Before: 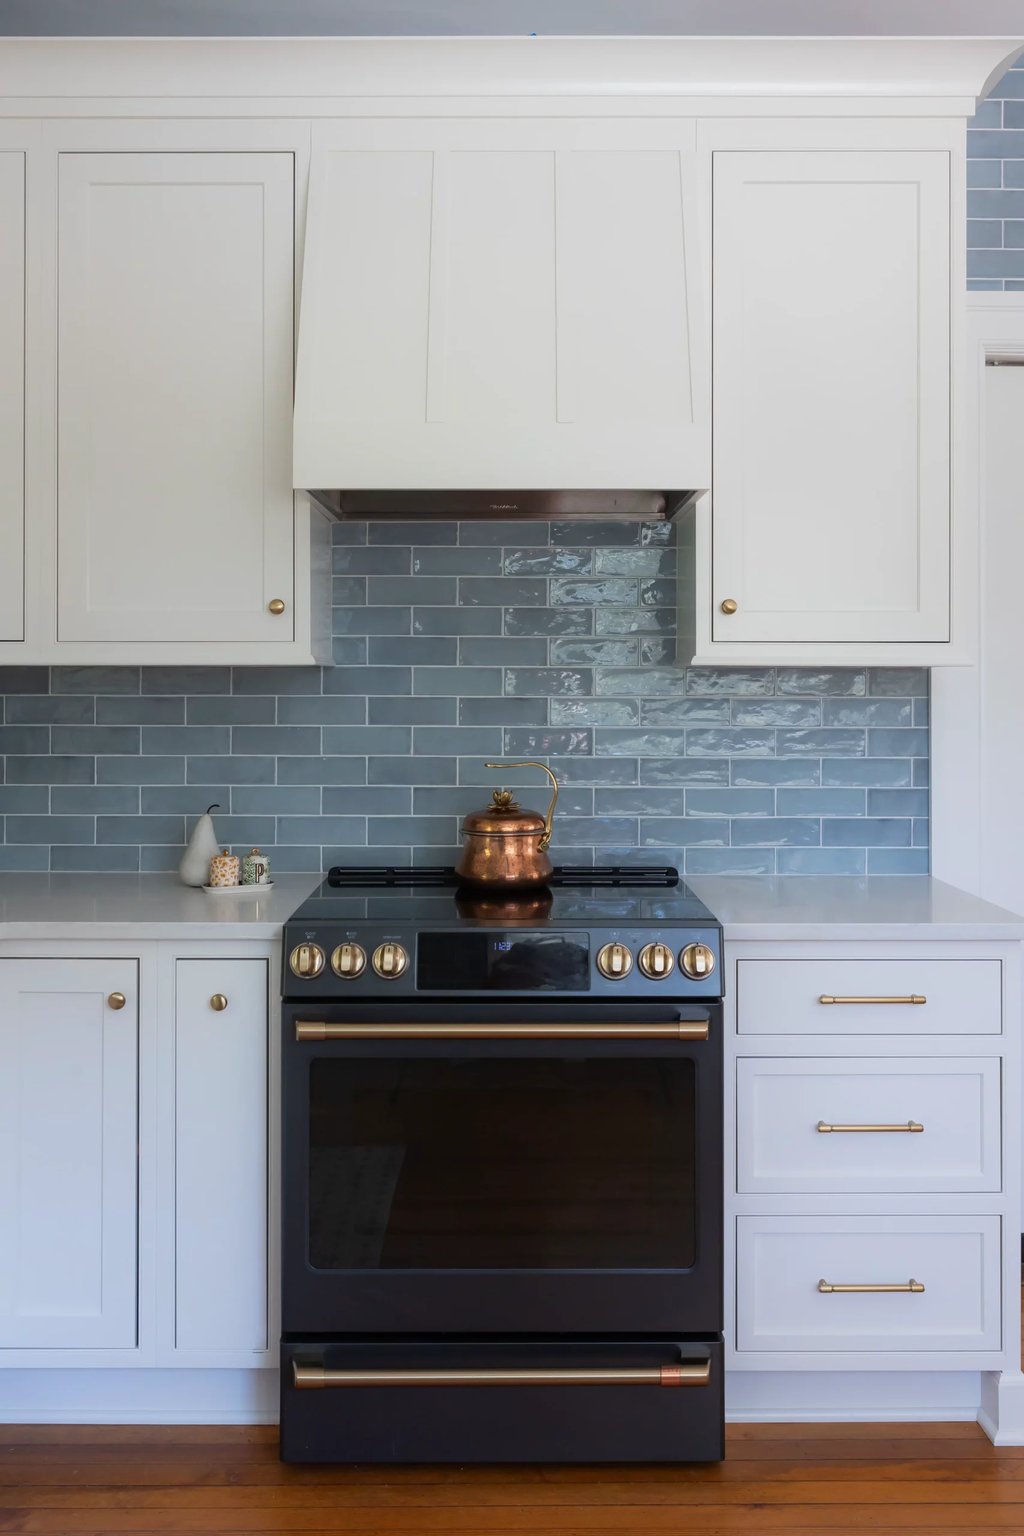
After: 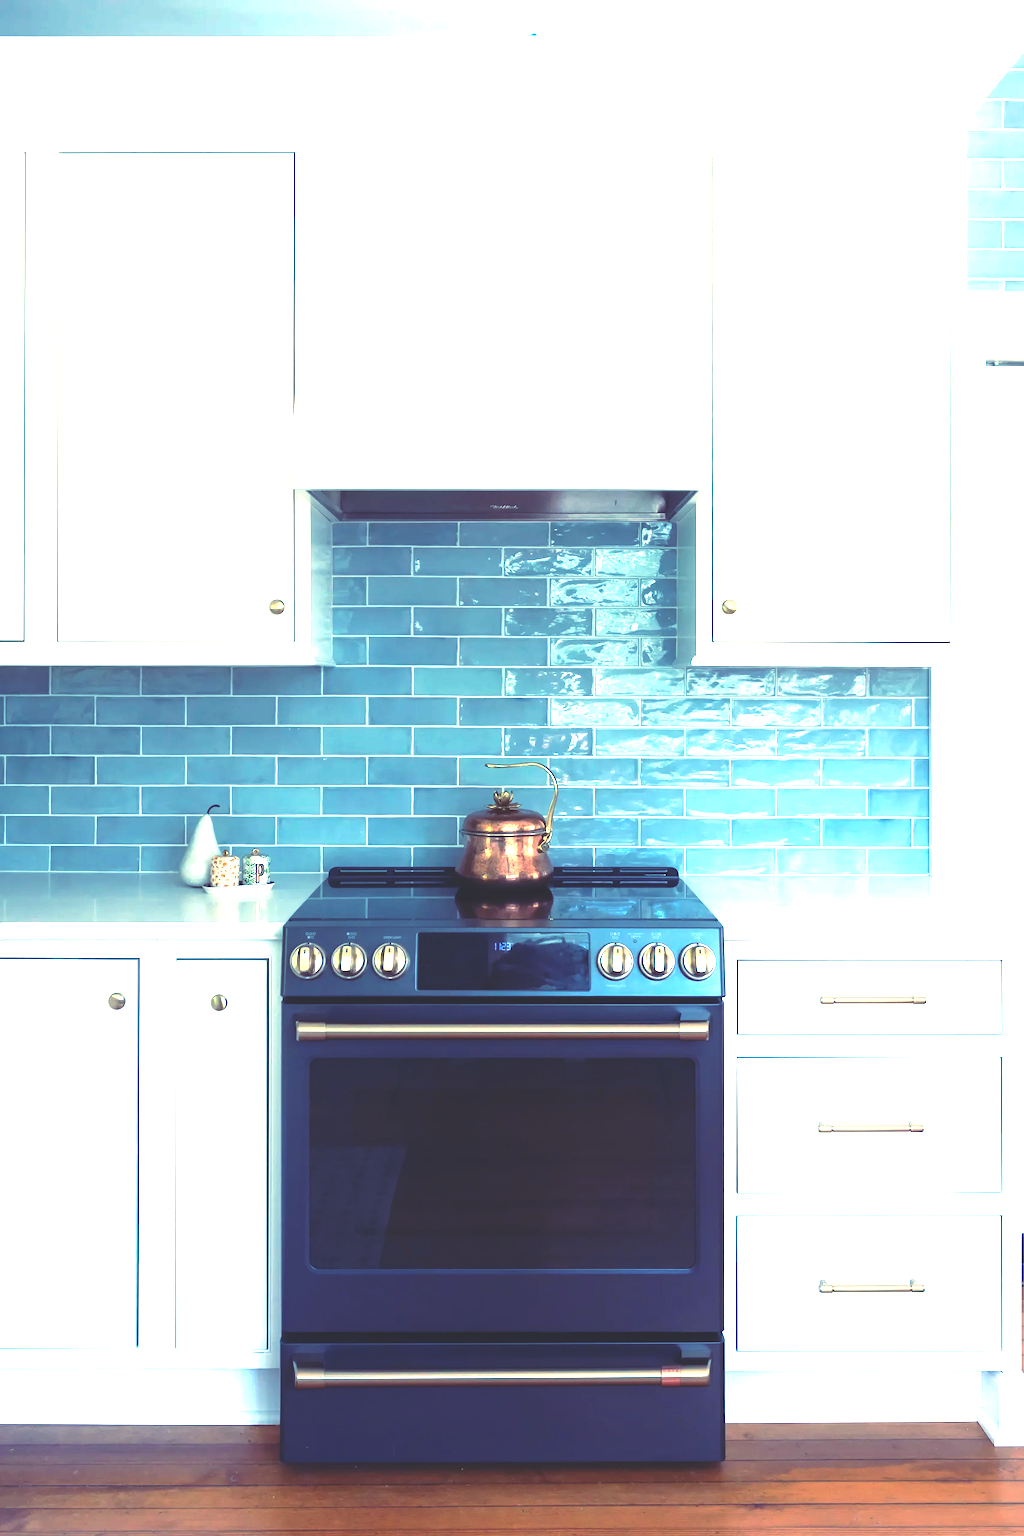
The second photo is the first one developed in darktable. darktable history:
exposure: black level correction 0.001, exposure 1.822 EV, compensate exposure bias true, compensate highlight preservation false
rgb curve: curves: ch0 [(0, 0.186) (0.314, 0.284) (0.576, 0.466) (0.805, 0.691) (0.936, 0.886)]; ch1 [(0, 0.186) (0.314, 0.284) (0.581, 0.534) (0.771, 0.746) (0.936, 0.958)]; ch2 [(0, 0.216) (0.275, 0.39) (1, 1)], mode RGB, independent channels, compensate middle gray true, preserve colors none
